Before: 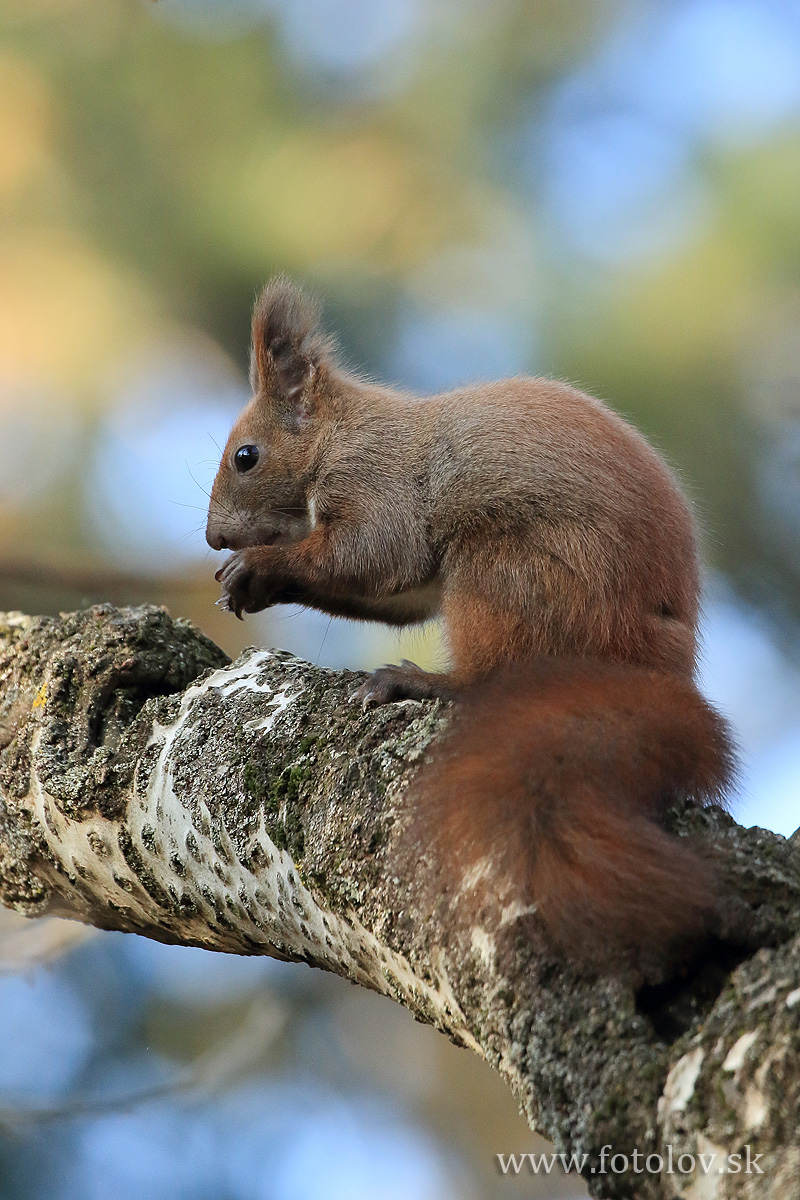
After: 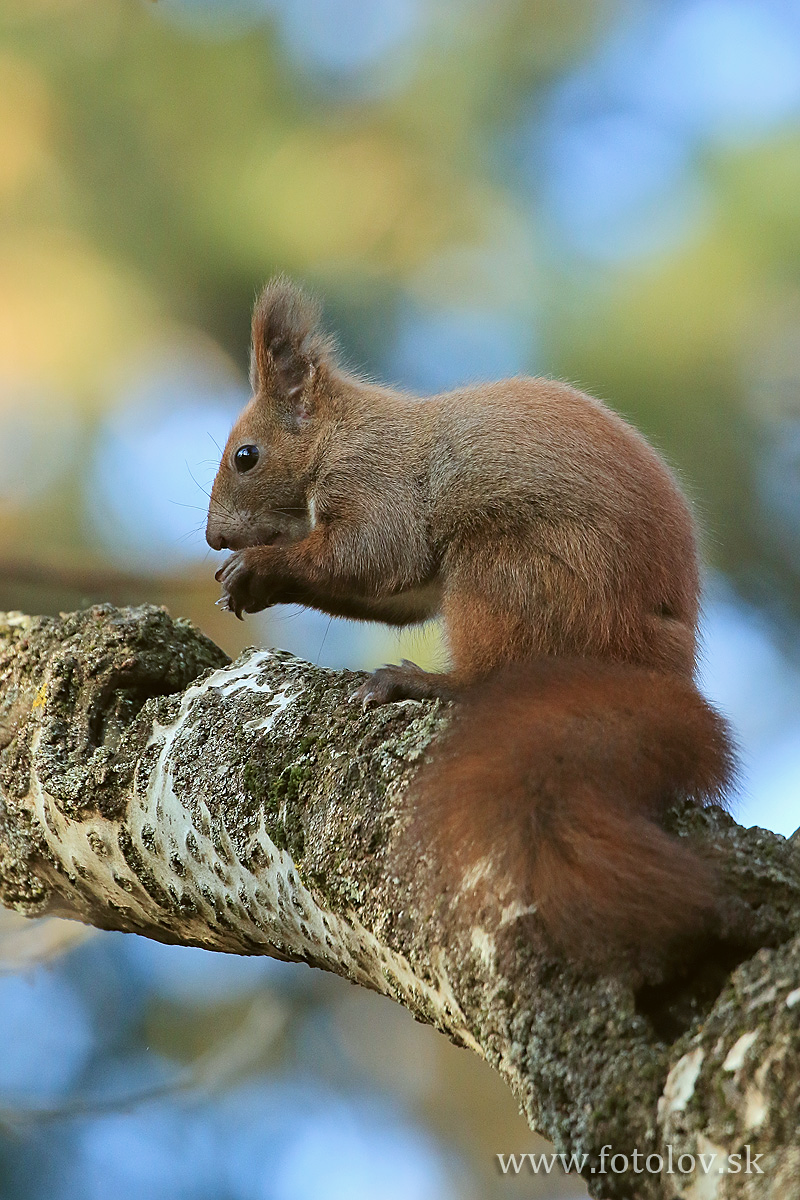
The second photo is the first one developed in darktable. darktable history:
velvia: on, module defaults
sharpen: amount 0.2
color balance: lift [1.004, 1.002, 1.002, 0.998], gamma [1, 1.007, 1.002, 0.993], gain [1, 0.977, 1.013, 1.023], contrast -3.64%
